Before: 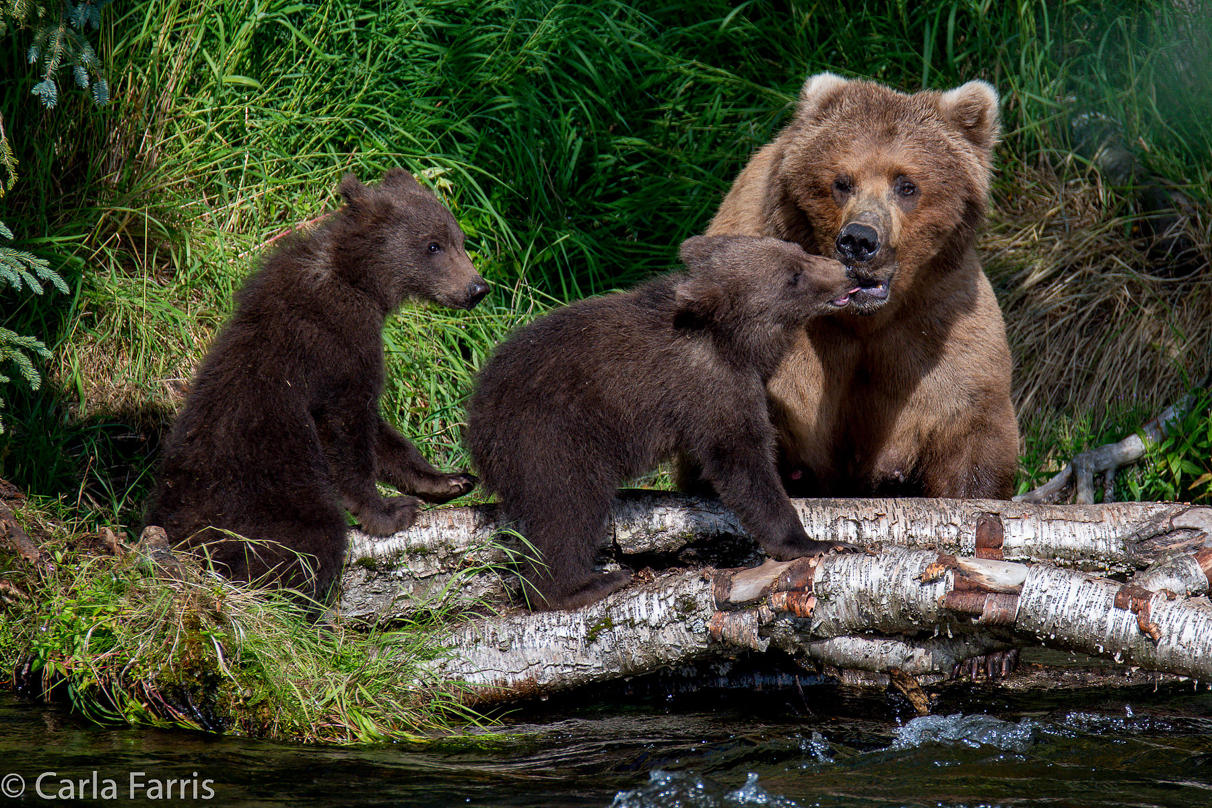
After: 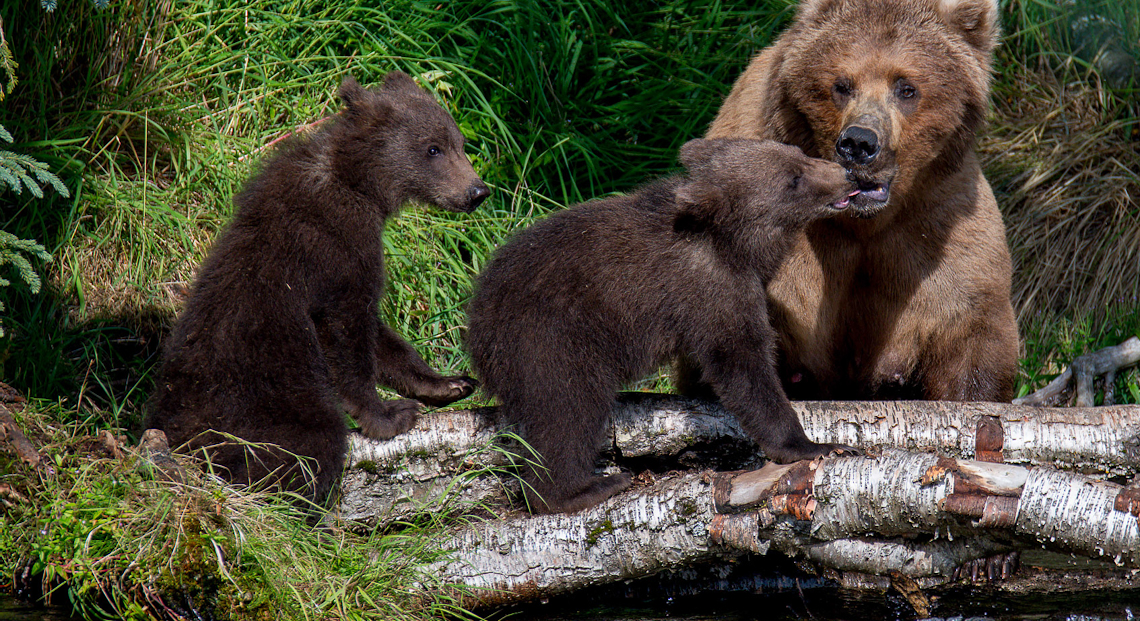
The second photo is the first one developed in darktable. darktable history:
crop and rotate: angle 0.033°, top 12.038%, right 5.809%, bottom 10.934%
